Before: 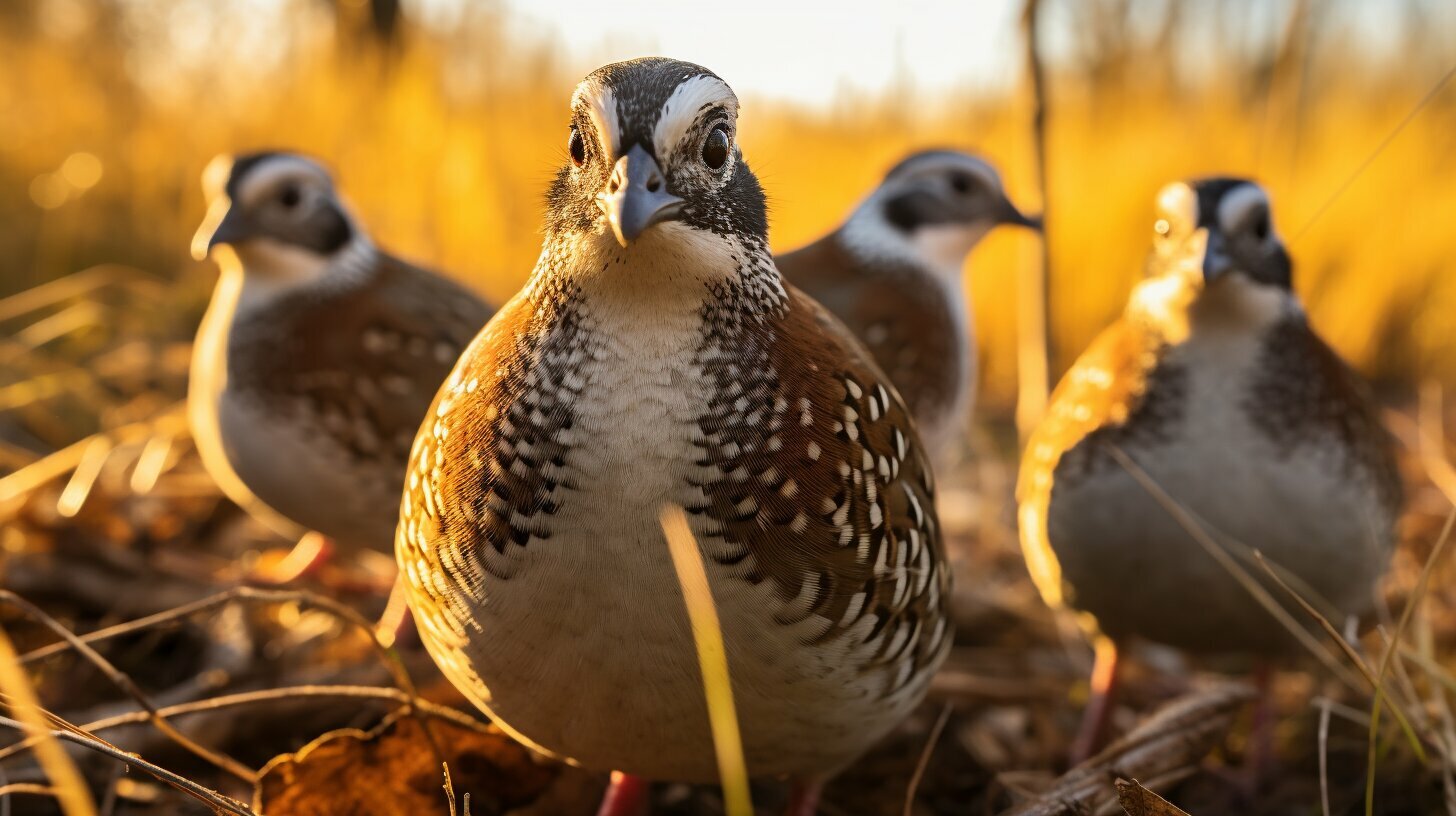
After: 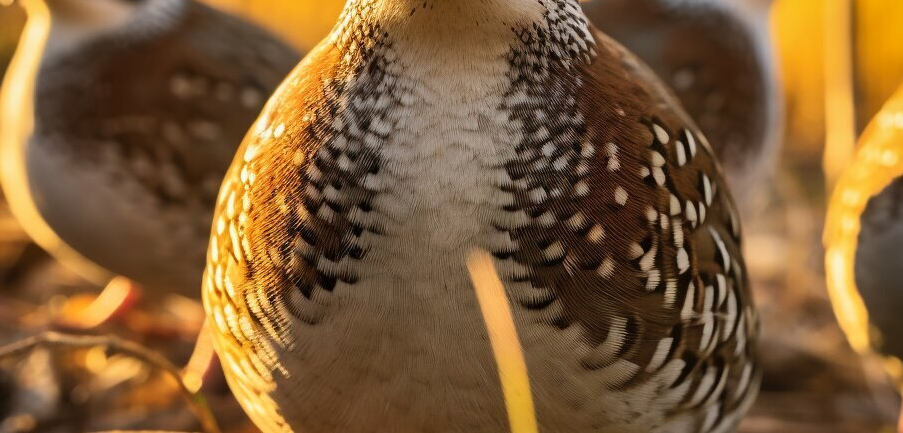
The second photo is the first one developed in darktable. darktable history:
shadows and highlights: shadows 60, soften with gaussian
crop: left 13.312%, top 31.28%, right 24.627%, bottom 15.582%
